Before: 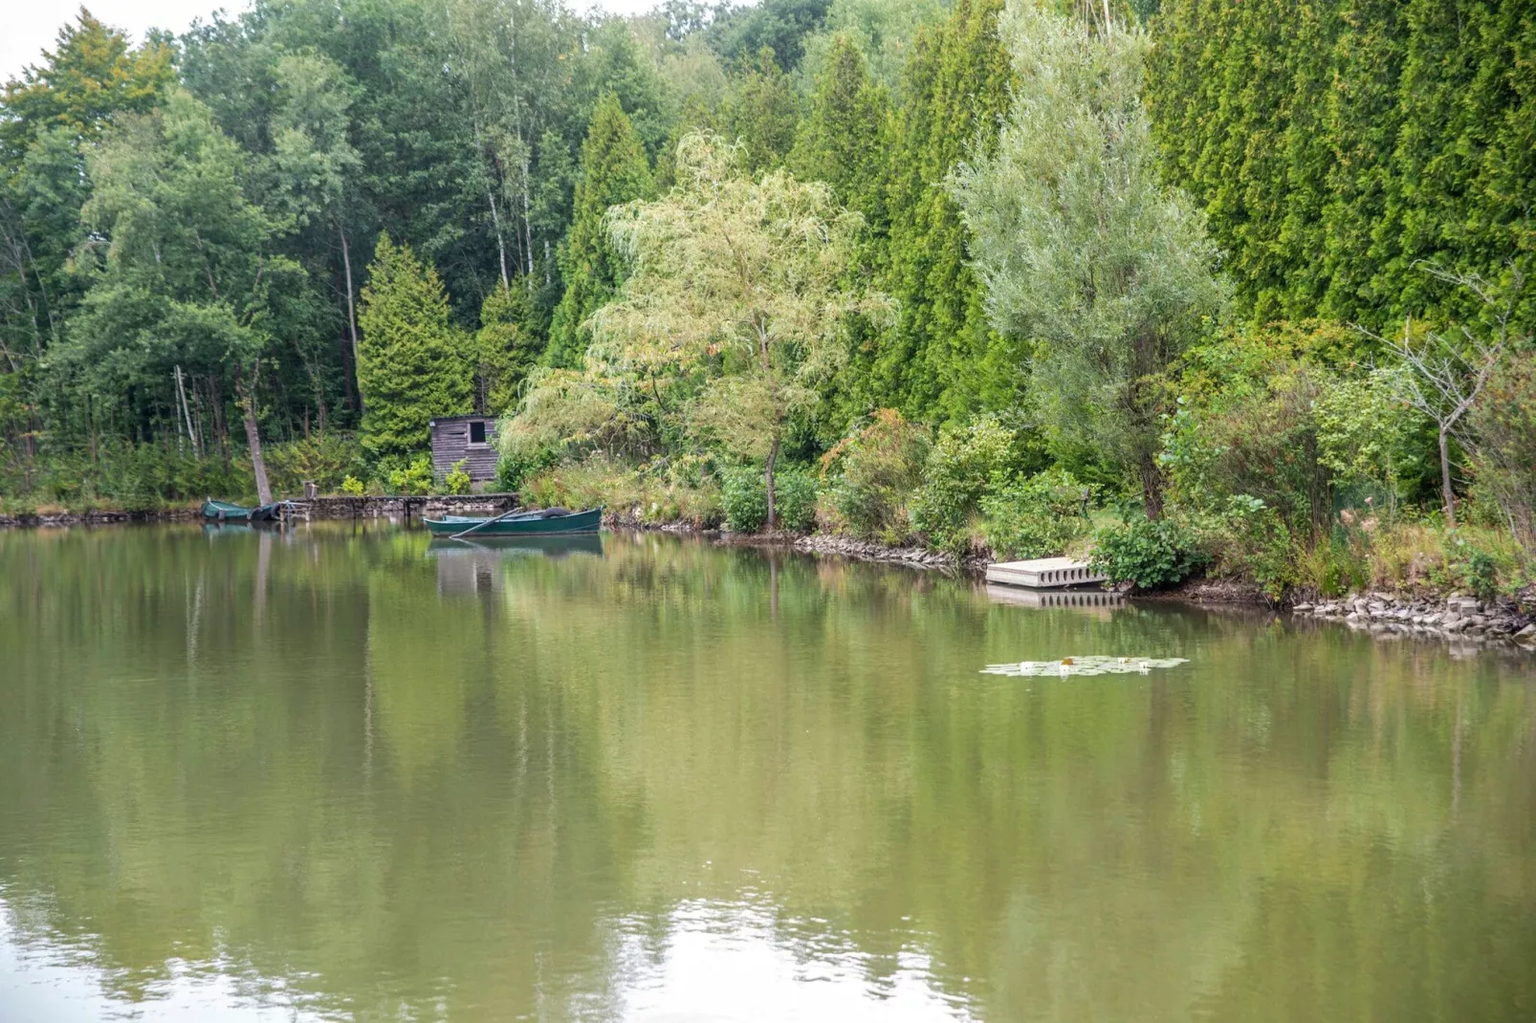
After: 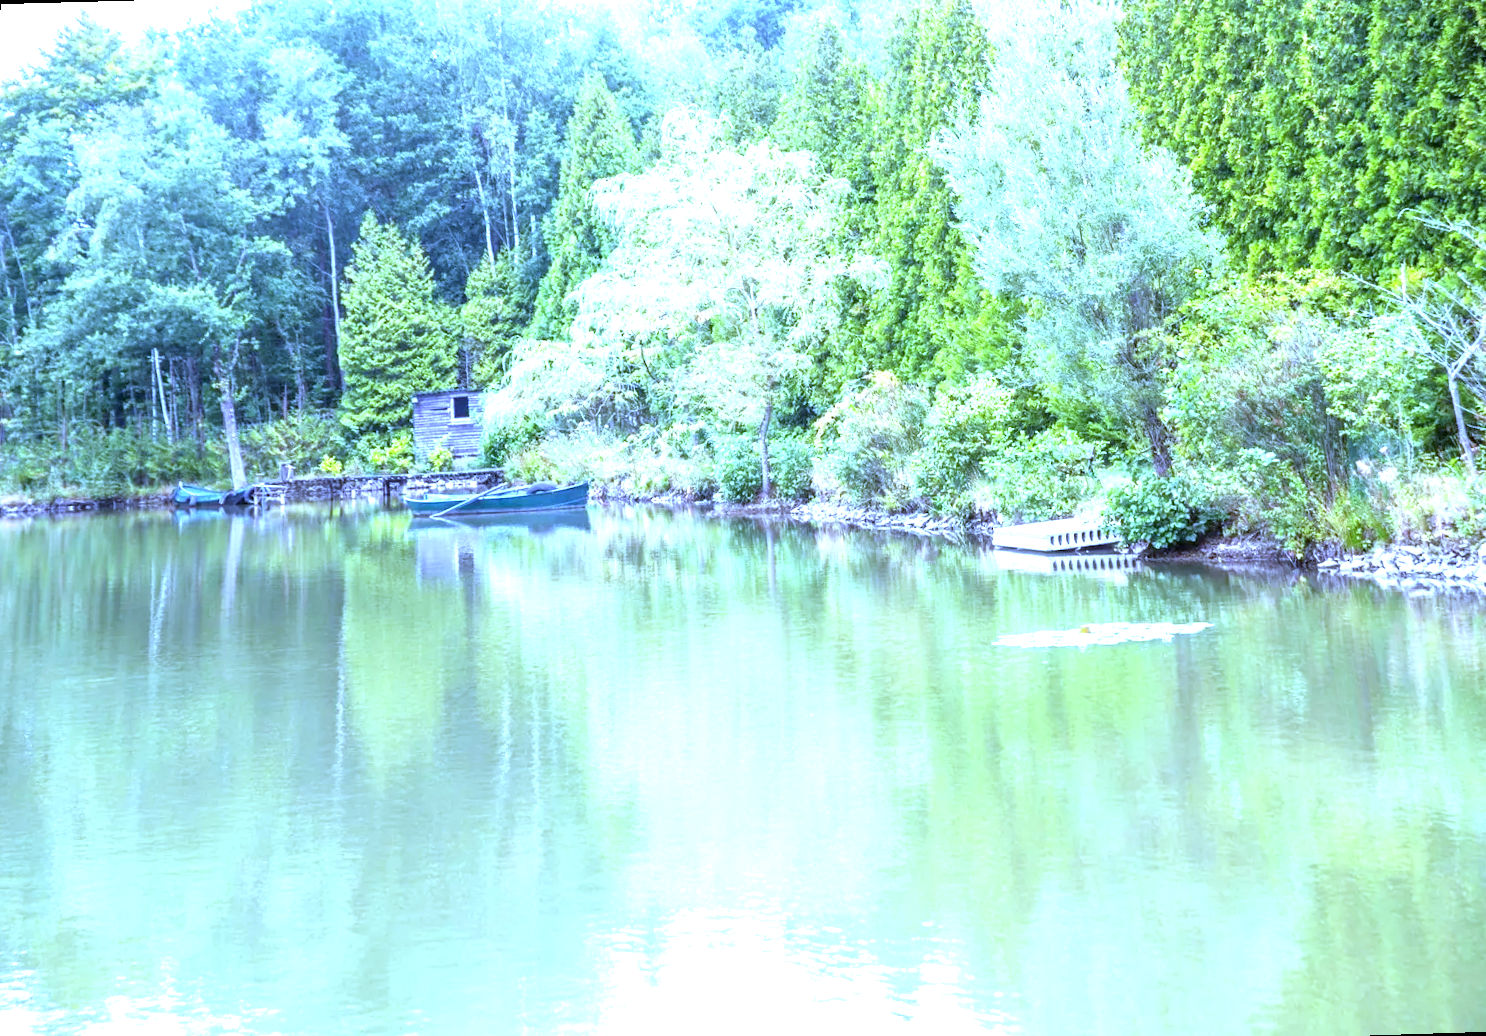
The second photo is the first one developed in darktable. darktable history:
exposure: black level correction 0, exposure 1.741 EV, compensate exposure bias true, compensate highlight preservation false
white balance: red 0.766, blue 1.537
rotate and perspective: rotation -1.68°, lens shift (vertical) -0.146, crop left 0.049, crop right 0.912, crop top 0.032, crop bottom 0.96
